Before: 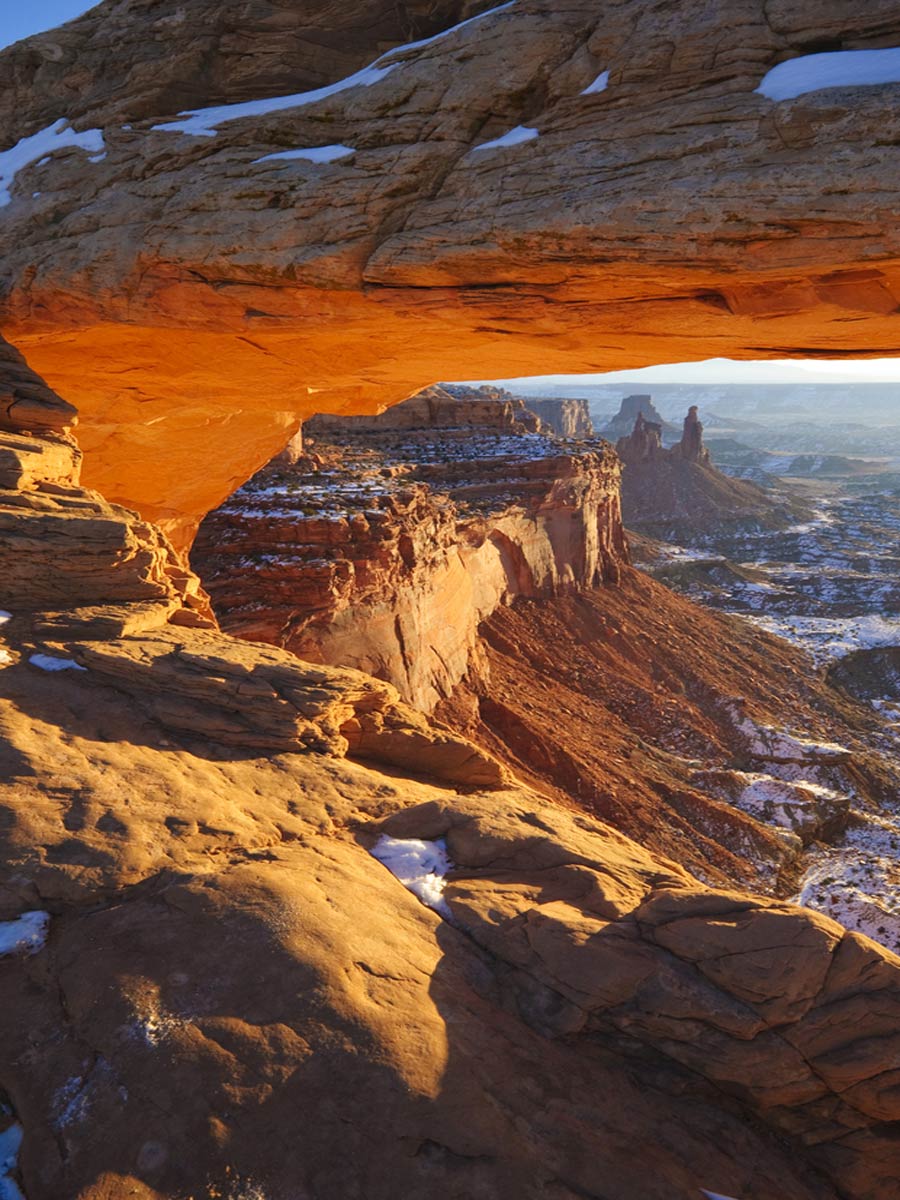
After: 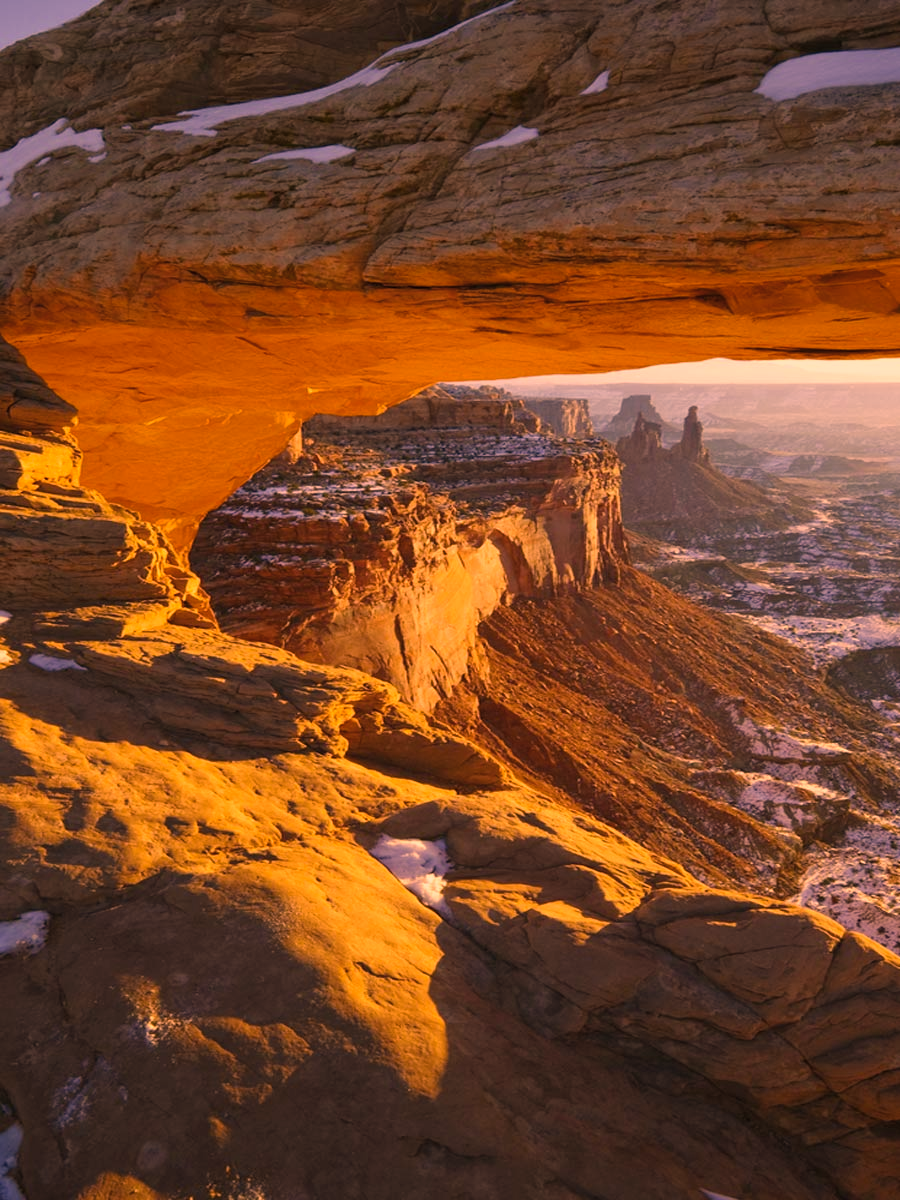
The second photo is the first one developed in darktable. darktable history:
color correction: highlights a* 39.4, highlights b* 39.54, saturation 0.692
color balance rgb: shadows lift › chroma 3.974%, shadows lift › hue 90.06°, highlights gain › chroma 3.105%, highlights gain › hue 54.68°, linear chroma grading › shadows -3.601%, linear chroma grading › highlights -4.784%, perceptual saturation grading › global saturation 30.51%, global vibrance 9.415%
